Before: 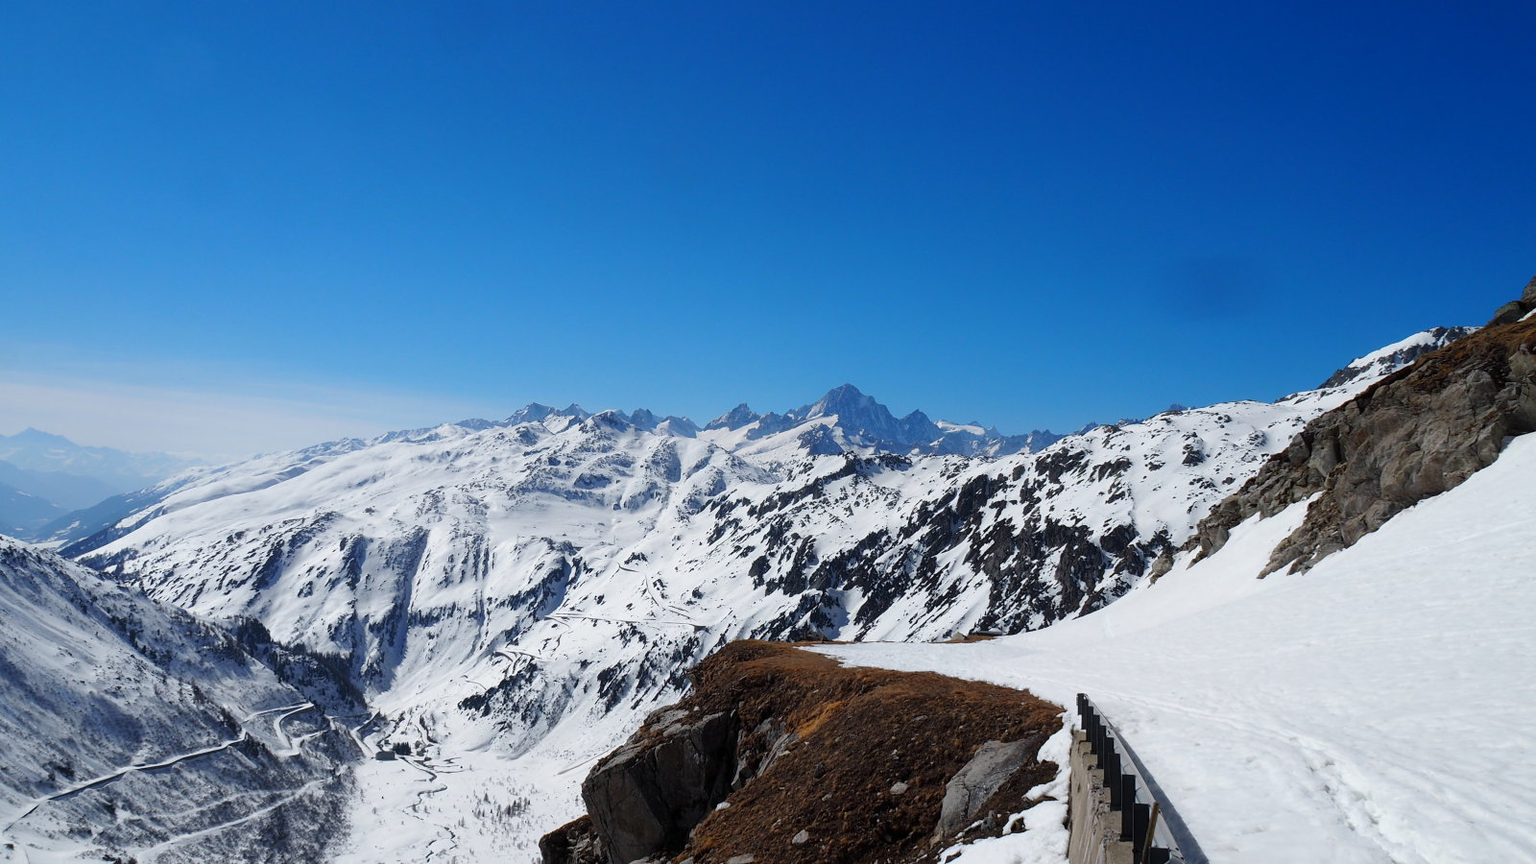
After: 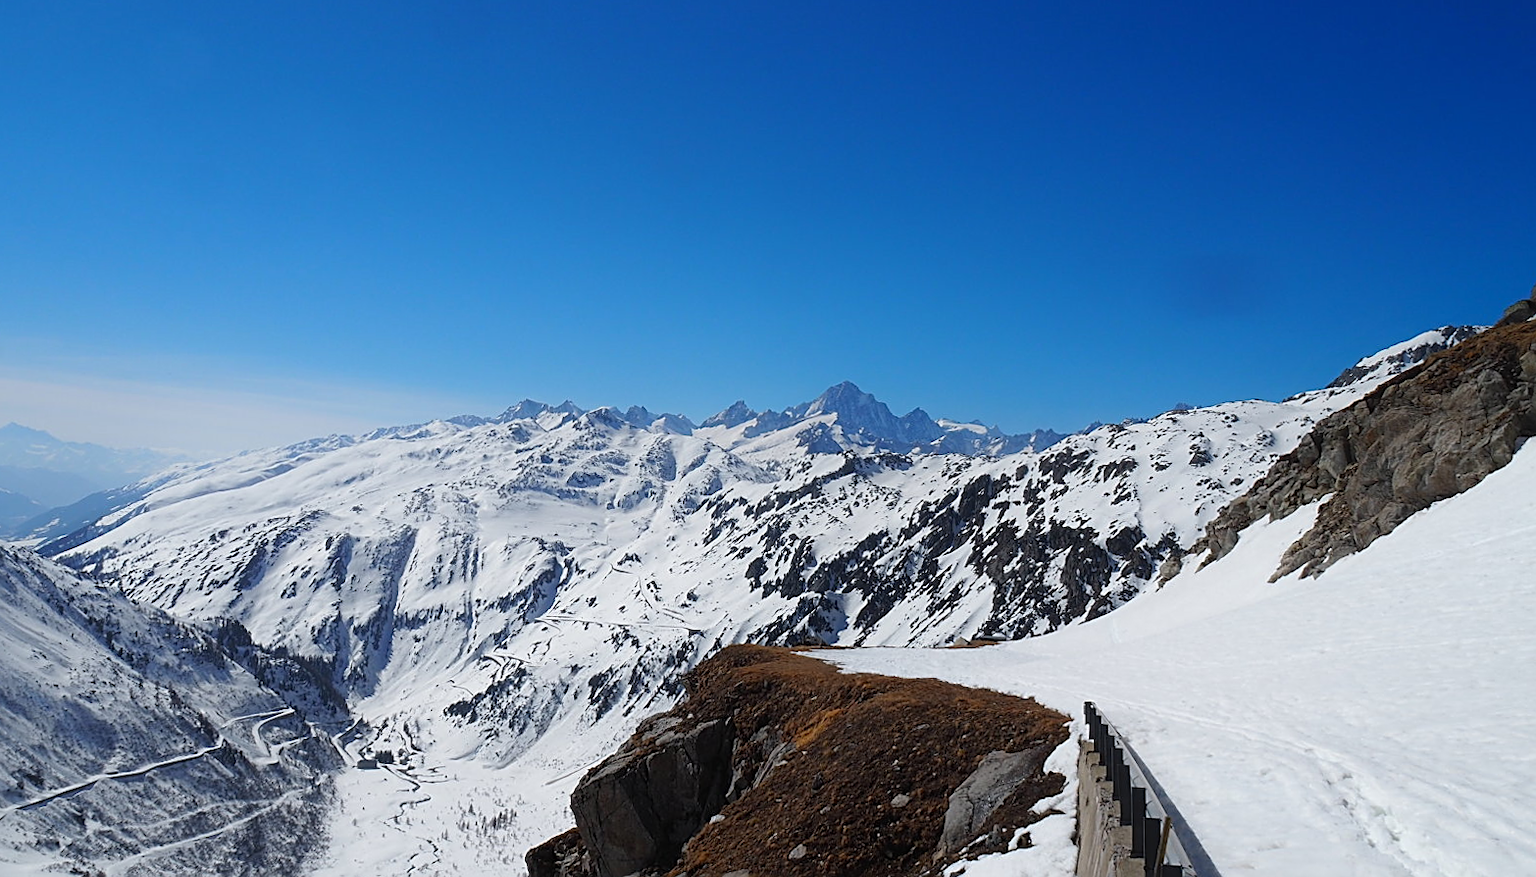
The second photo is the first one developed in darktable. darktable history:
rotate and perspective: rotation 0.226°, lens shift (vertical) -0.042, crop left 0.023, crop right 0.982, crop top 0.006, crop bottom 0.994
contrast equalizer: y [[0.439, 0.44, 0.442, 0.457, 0.493, 0.498], [0.5 ×6], [0.5 ×6], [0 ×6], [0 ×6]], mix 0.59
sharpen: on, module defaults
